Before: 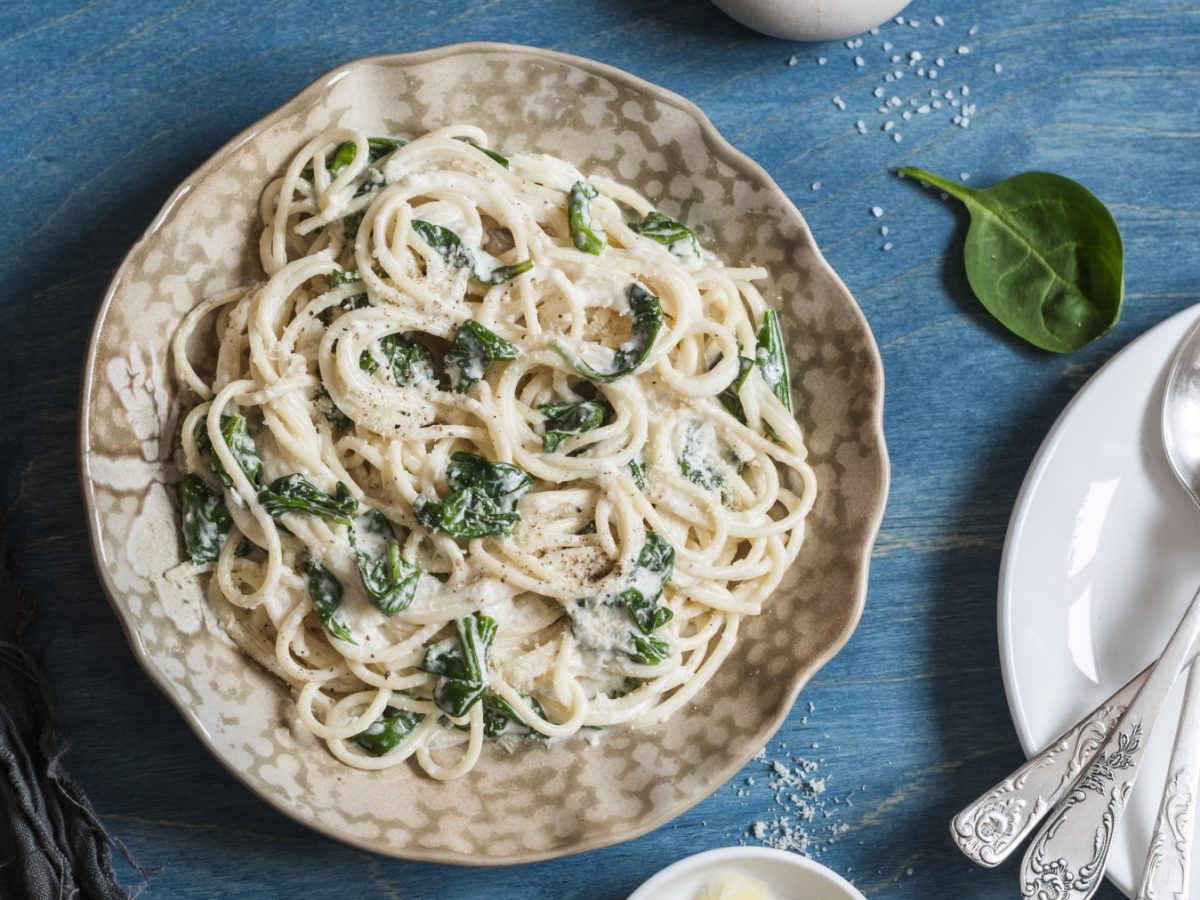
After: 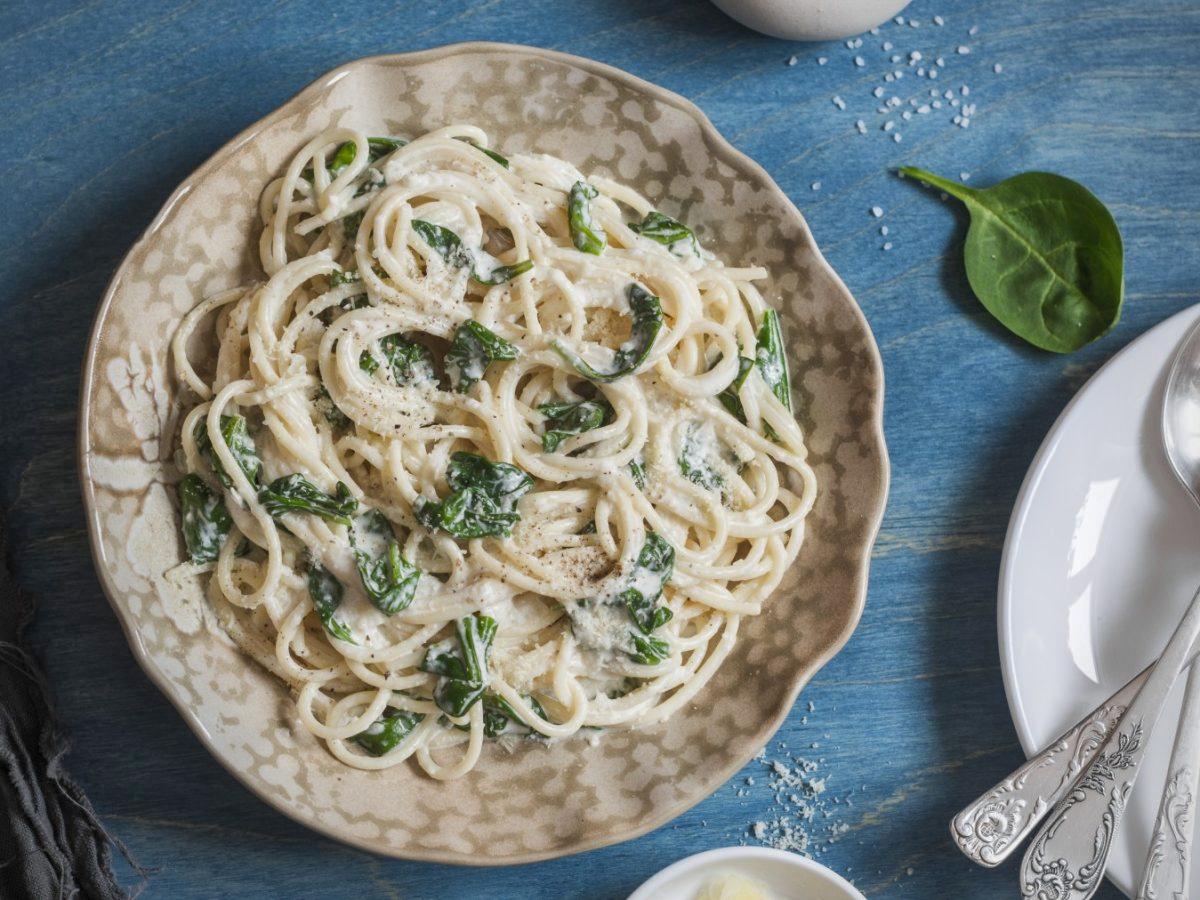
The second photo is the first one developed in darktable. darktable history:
vignetting: brightness -0.432, saturation -0.198, unbound false
shadows and highlights: on, module defaults
